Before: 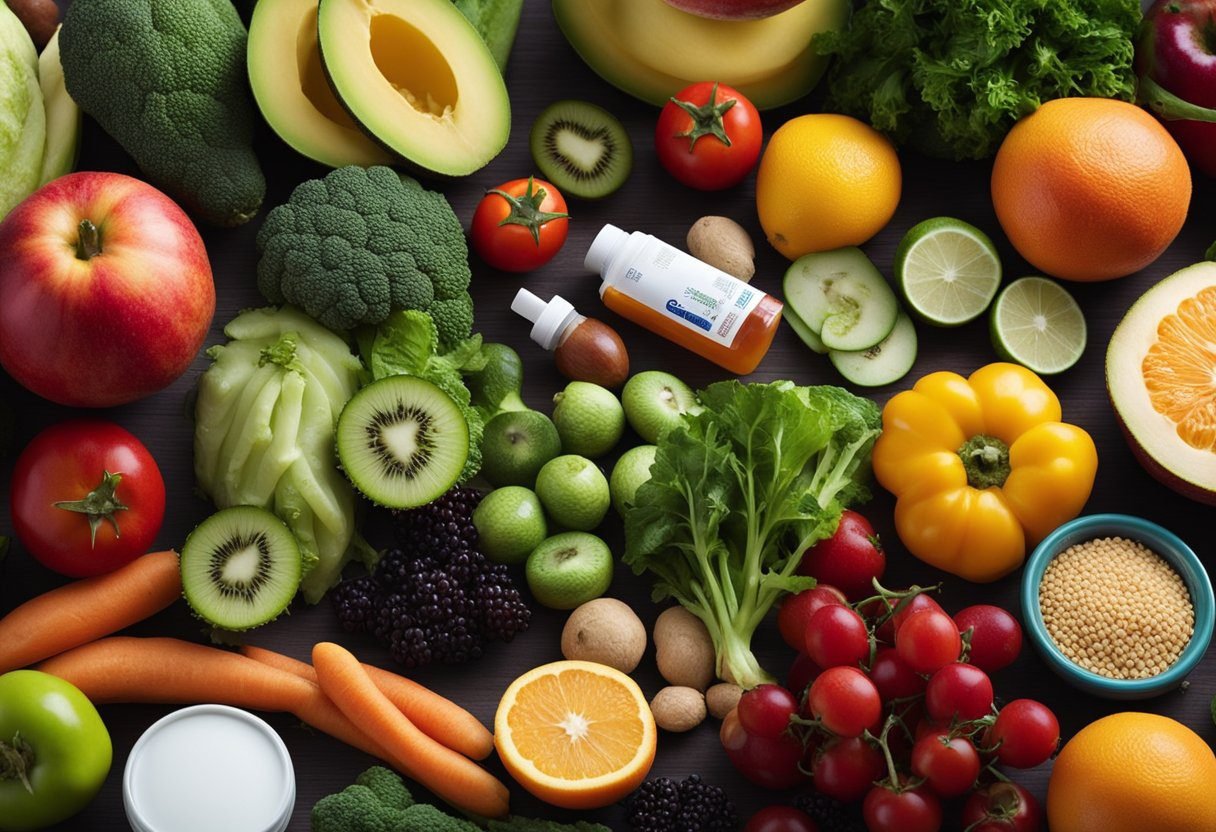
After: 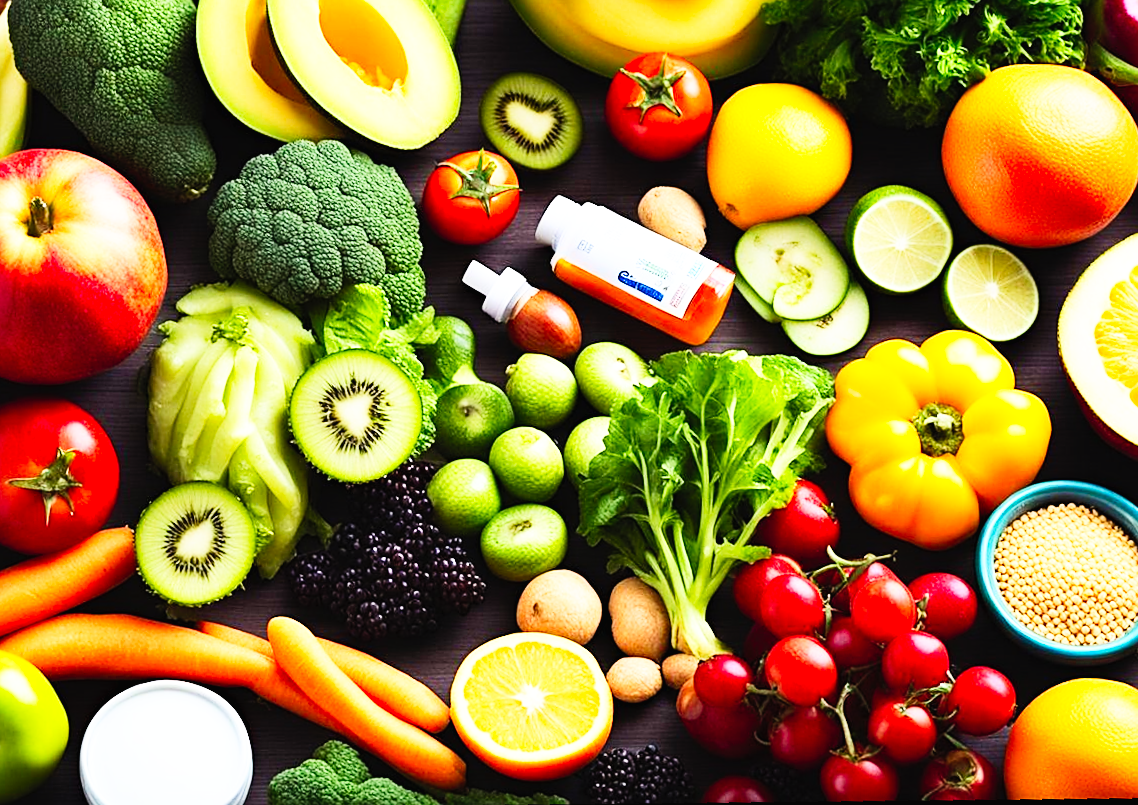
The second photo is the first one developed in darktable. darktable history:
crop and rotate: angle -1.96°, left 3.097%, top 4.154%, right 1.586%, bottom 0.529%
haze removal: compatibility mode true, adaptive false
levels: levels [0, 0.478, 1]
rotate and perspective: rotation -2.56°, automatic cropping off
contrast brightness saturation: contrast 0.2, brightness 0.15, saturation 0.14
base curve: curves: ch0 [(0, 0) (0.007, 0.004) (0.027, 0.03) (0.046, 0.07) (0.207, 0.54) (0.442, 0.872) (0.673, 0.972) (1, 1)], preserve colors none
sharpen: on, module defaults
